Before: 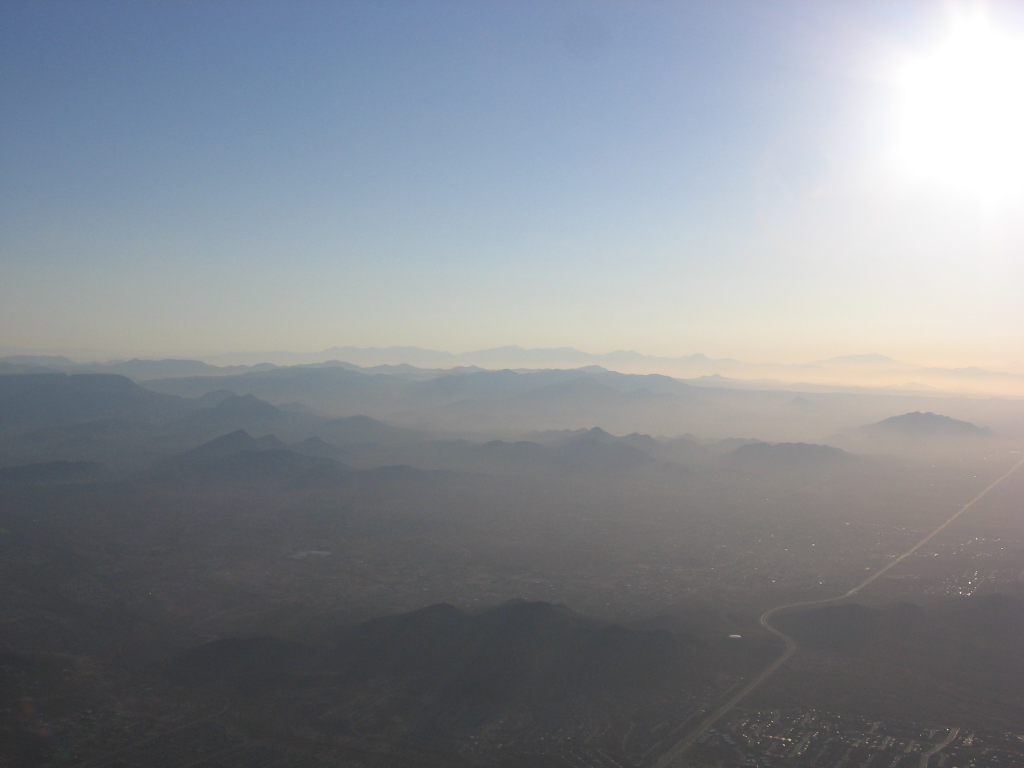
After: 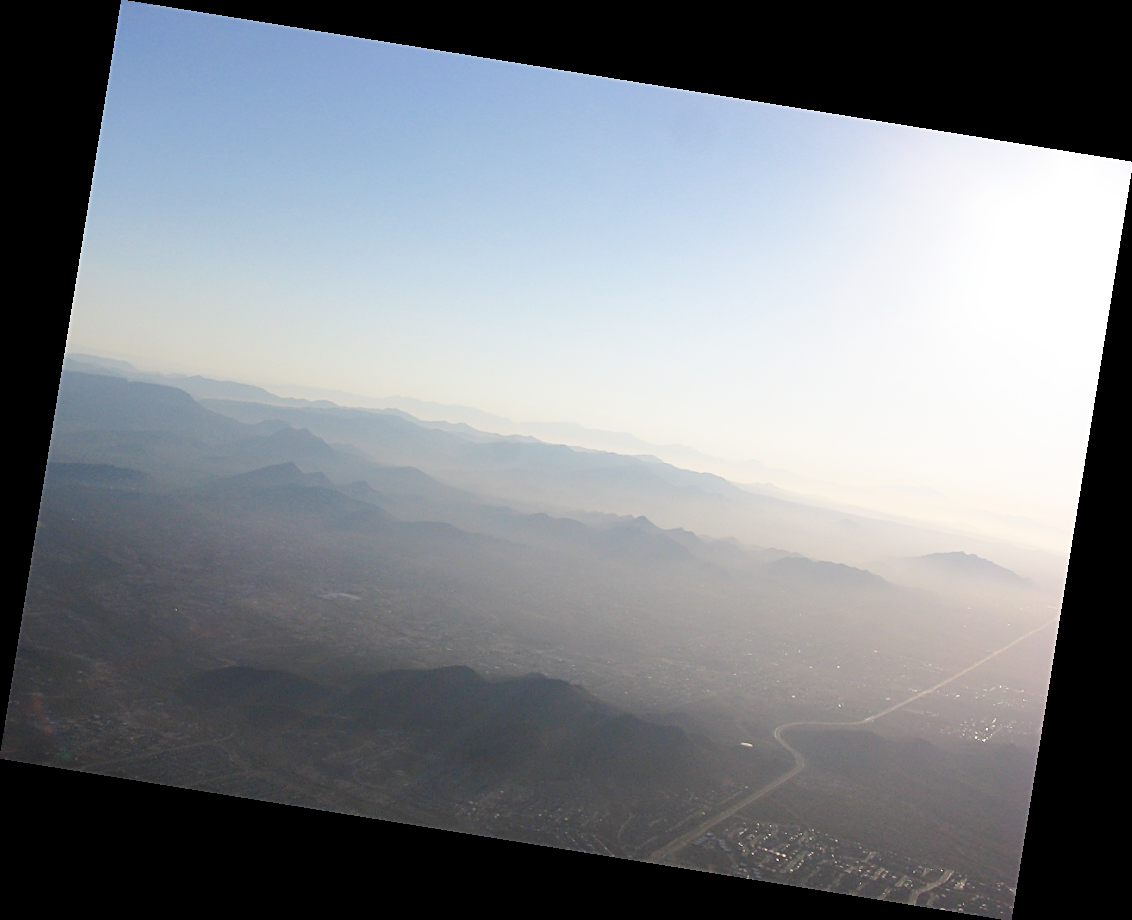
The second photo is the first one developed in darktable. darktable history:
tone equalizer: -8 EV -1.84 EV, -7 EV -1.16 EV, -6 EV -1.62 EV, smoothing diameter 25%, edges refinement/feathering 10, preserve details guided filter
base curve: curves: ch0 [(0, 0) (0.028, 0.03) (0.121, 0.232) (0.46, 0.748) (0.859, 0.968) (1, 1)], preserve colors none
sharpen: on, module defaults
rotate and perspective: rotation 9.12°, automatic cropping off
